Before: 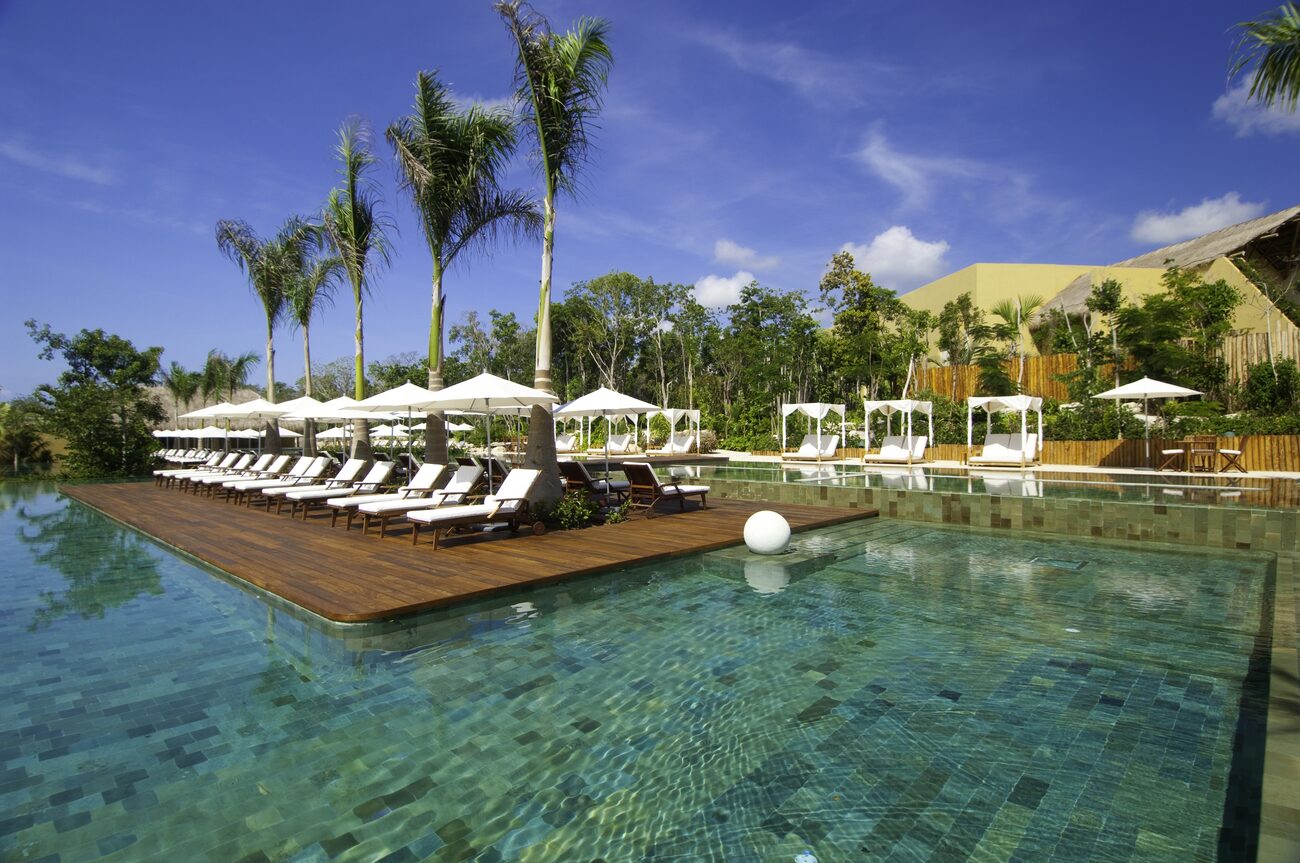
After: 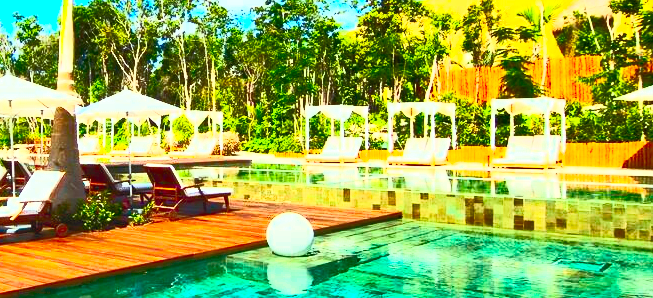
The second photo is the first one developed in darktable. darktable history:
shadows and highlights: radius 131.92, soften with gaussian
color correction: highlights a* -8.53, highlights b* 3.17
contrast brightness saturation: contrast 0.995, brightness 0.991, saturation 0.984
crop: left 36.767%, top 34.62%, right 12.927%, bottom 30.839%
